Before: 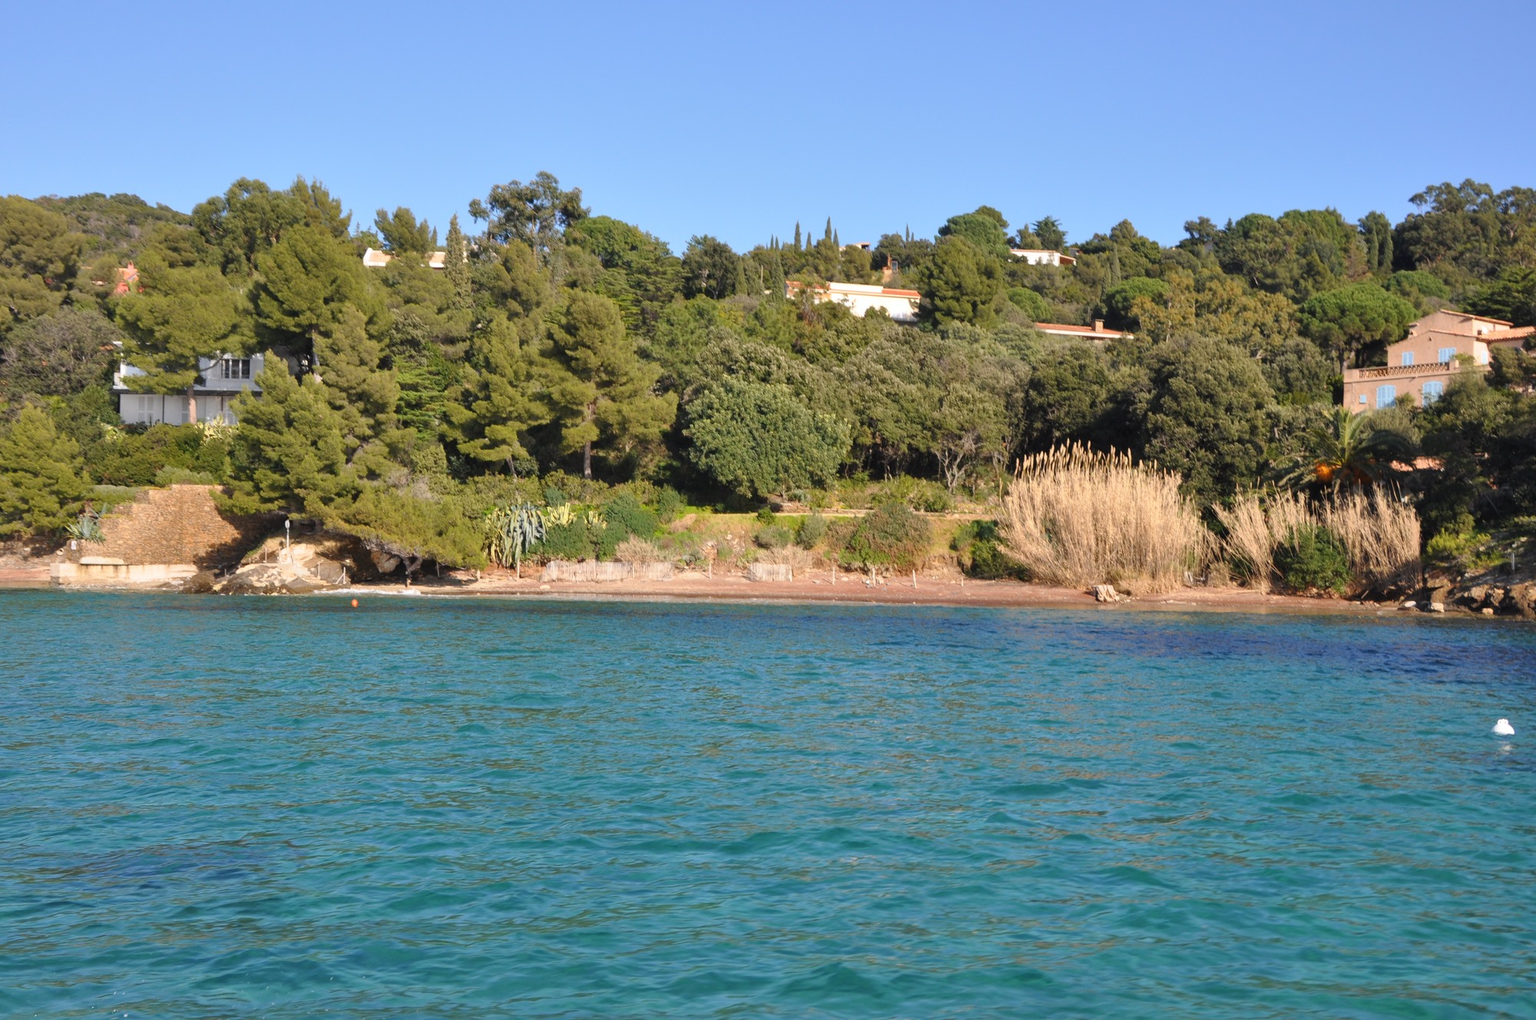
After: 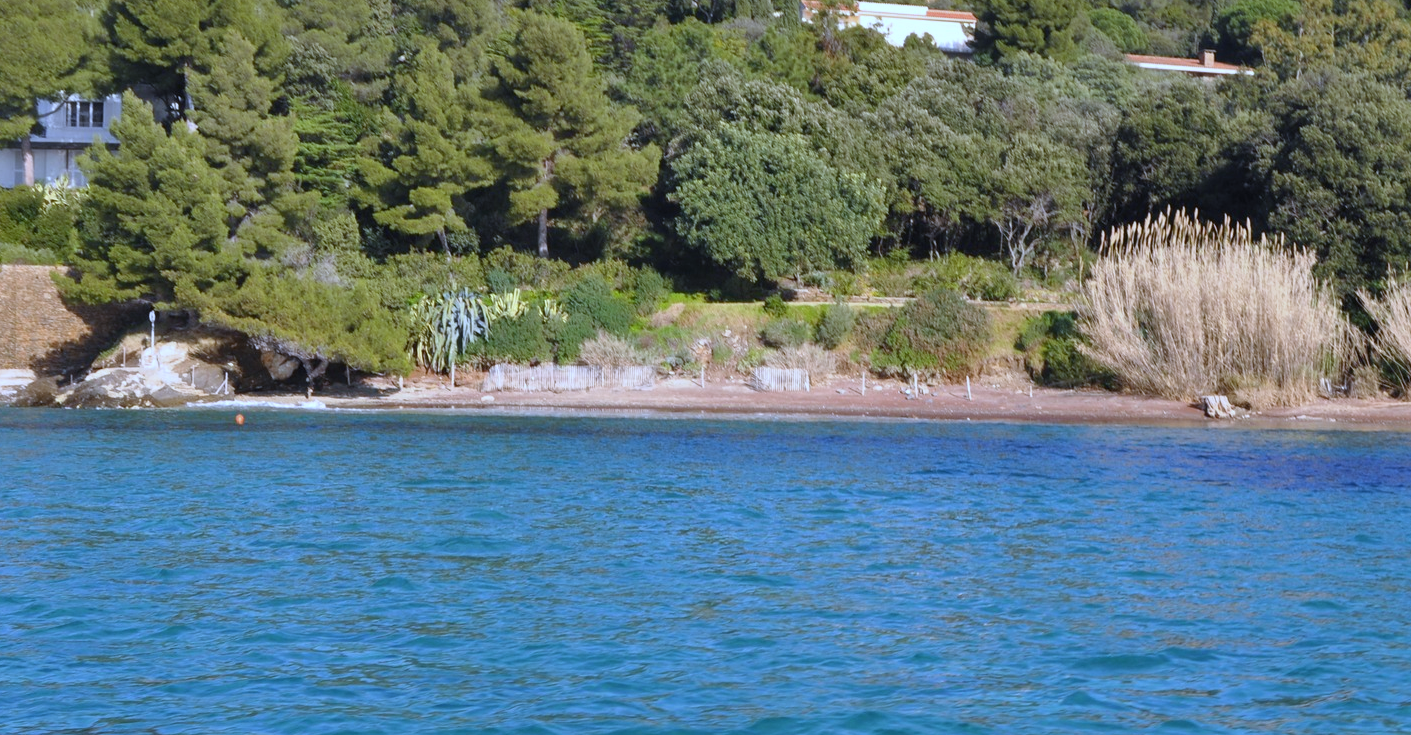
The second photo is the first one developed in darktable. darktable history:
white balance: red 0.871, blue 1.249
crop: left 11.123%, top 27.61%, right 18.3%, bottom 17.034%
